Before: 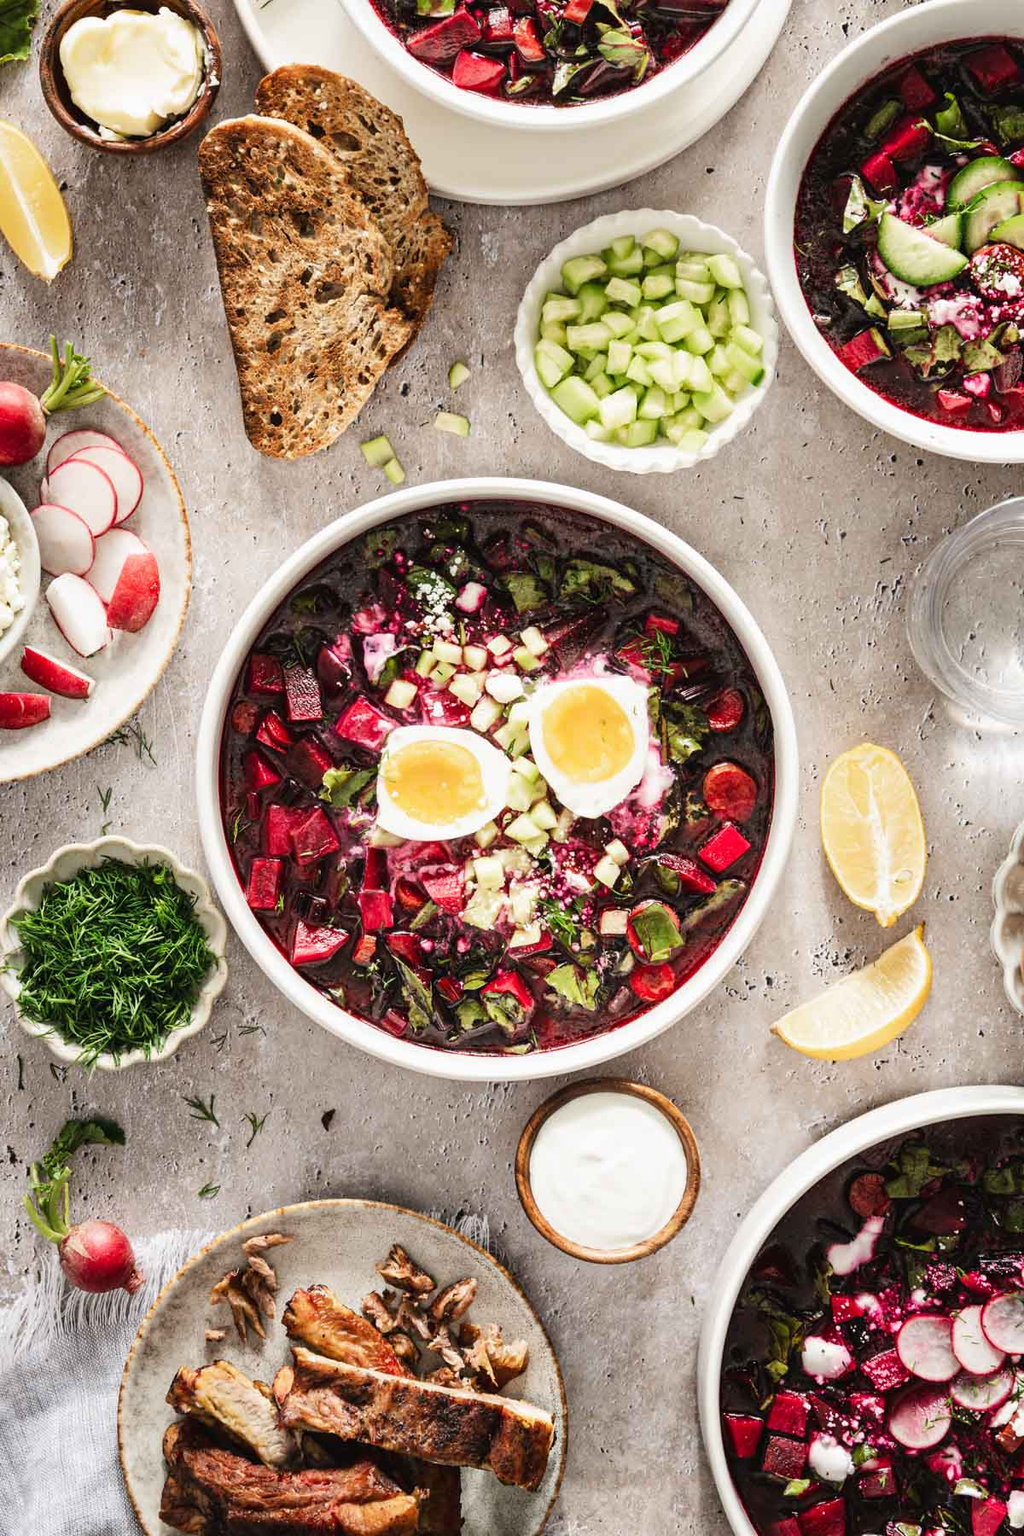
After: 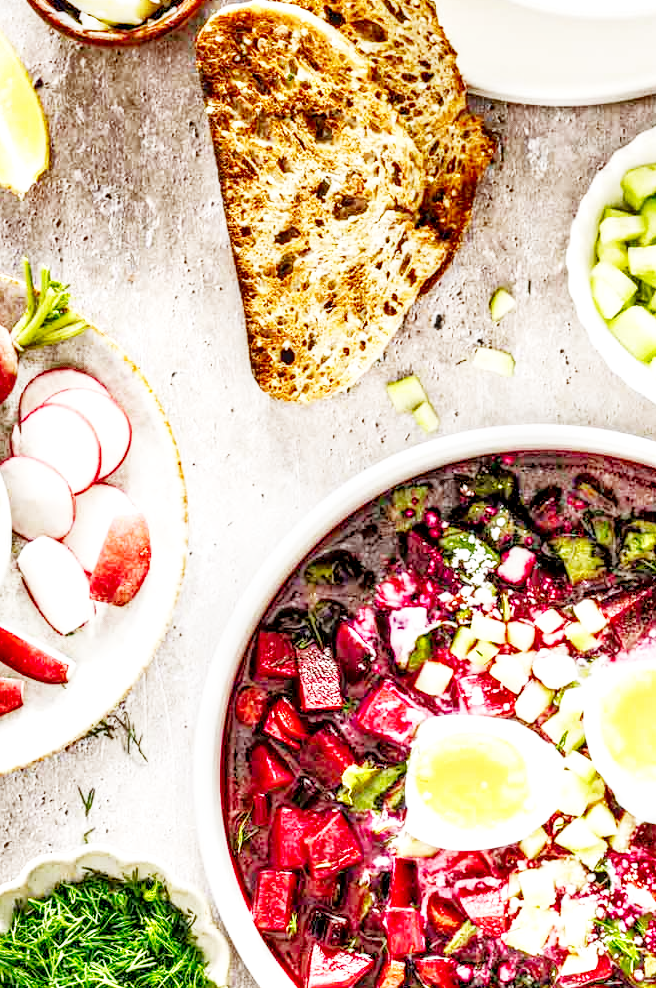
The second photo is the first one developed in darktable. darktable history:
crop and rotate: left 3.047%, top 7.509%, right 42.236%, bottom 37.598%
exposure: black level correction 0, exposure 1.45 EV, compensate exposure bias true, compensate highlight preservation false
sigmoid: contrast 1.81, skew -0.21, preserve hue 0%, red attenuation 0.1, red rotation 0.035, green attenuation 0.1, green rotation -0.017, blue attenuation 0.15, blue rotation -0.052, base primaries Rec2020
color balance rgb: perceptual saturation grading › global saturation 20%, global vibrance 20%
local contrast: highlights 60%, shadows 60%, detail 160%
tone equalizer: -7 EV 0.15 EV, -6 EV 0.6 EV, -5 EV 1.15 EV, -4 EV 1.33 EV, -3 EV 1.15 EV, -2 EV 0.6 EV, -1 EV 0.15 EV, mask exposure compensation -0.5 EV
